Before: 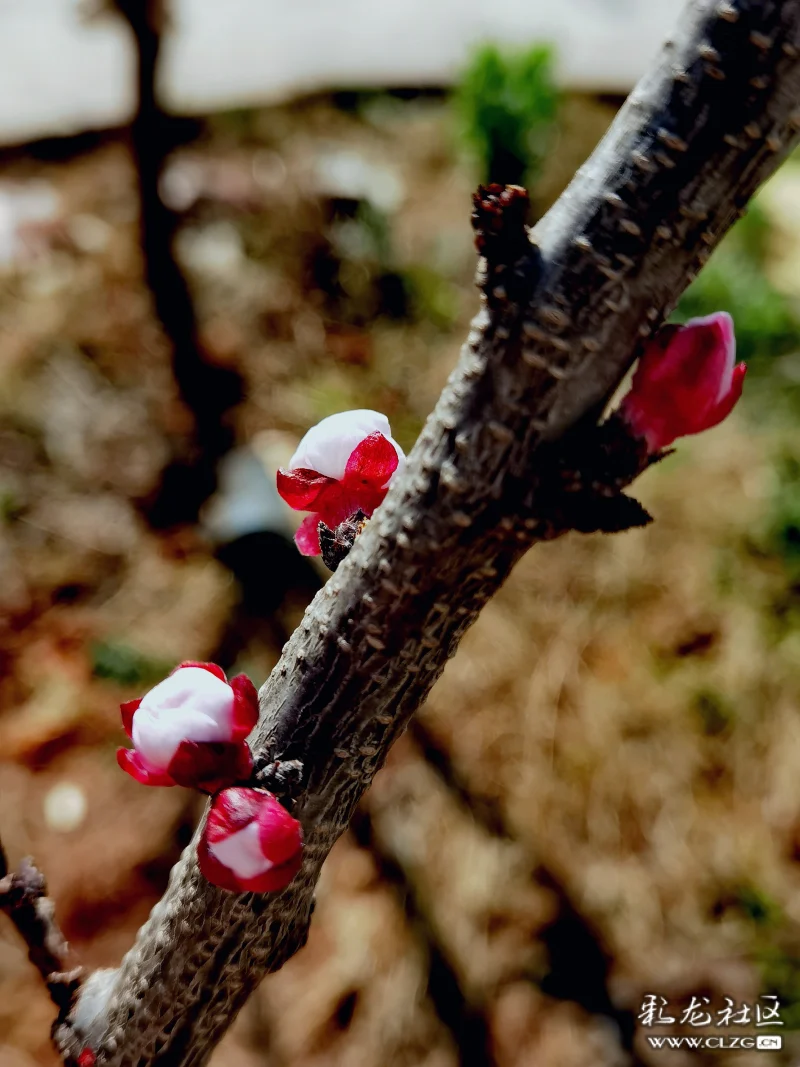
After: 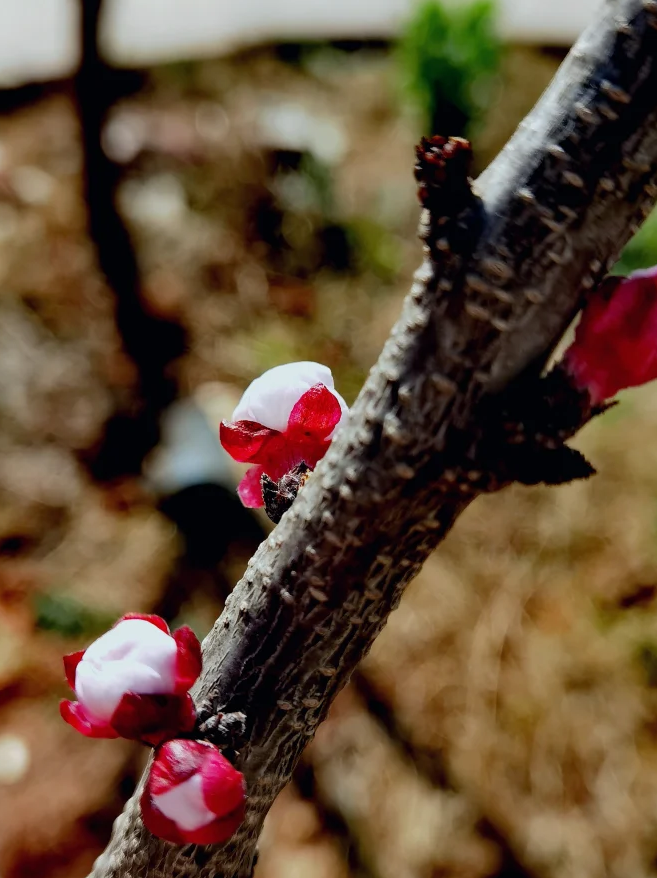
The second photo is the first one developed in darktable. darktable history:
crop and rotate: left 7.236%, top 4.582%, right 10.607%, bottom 13.109%
